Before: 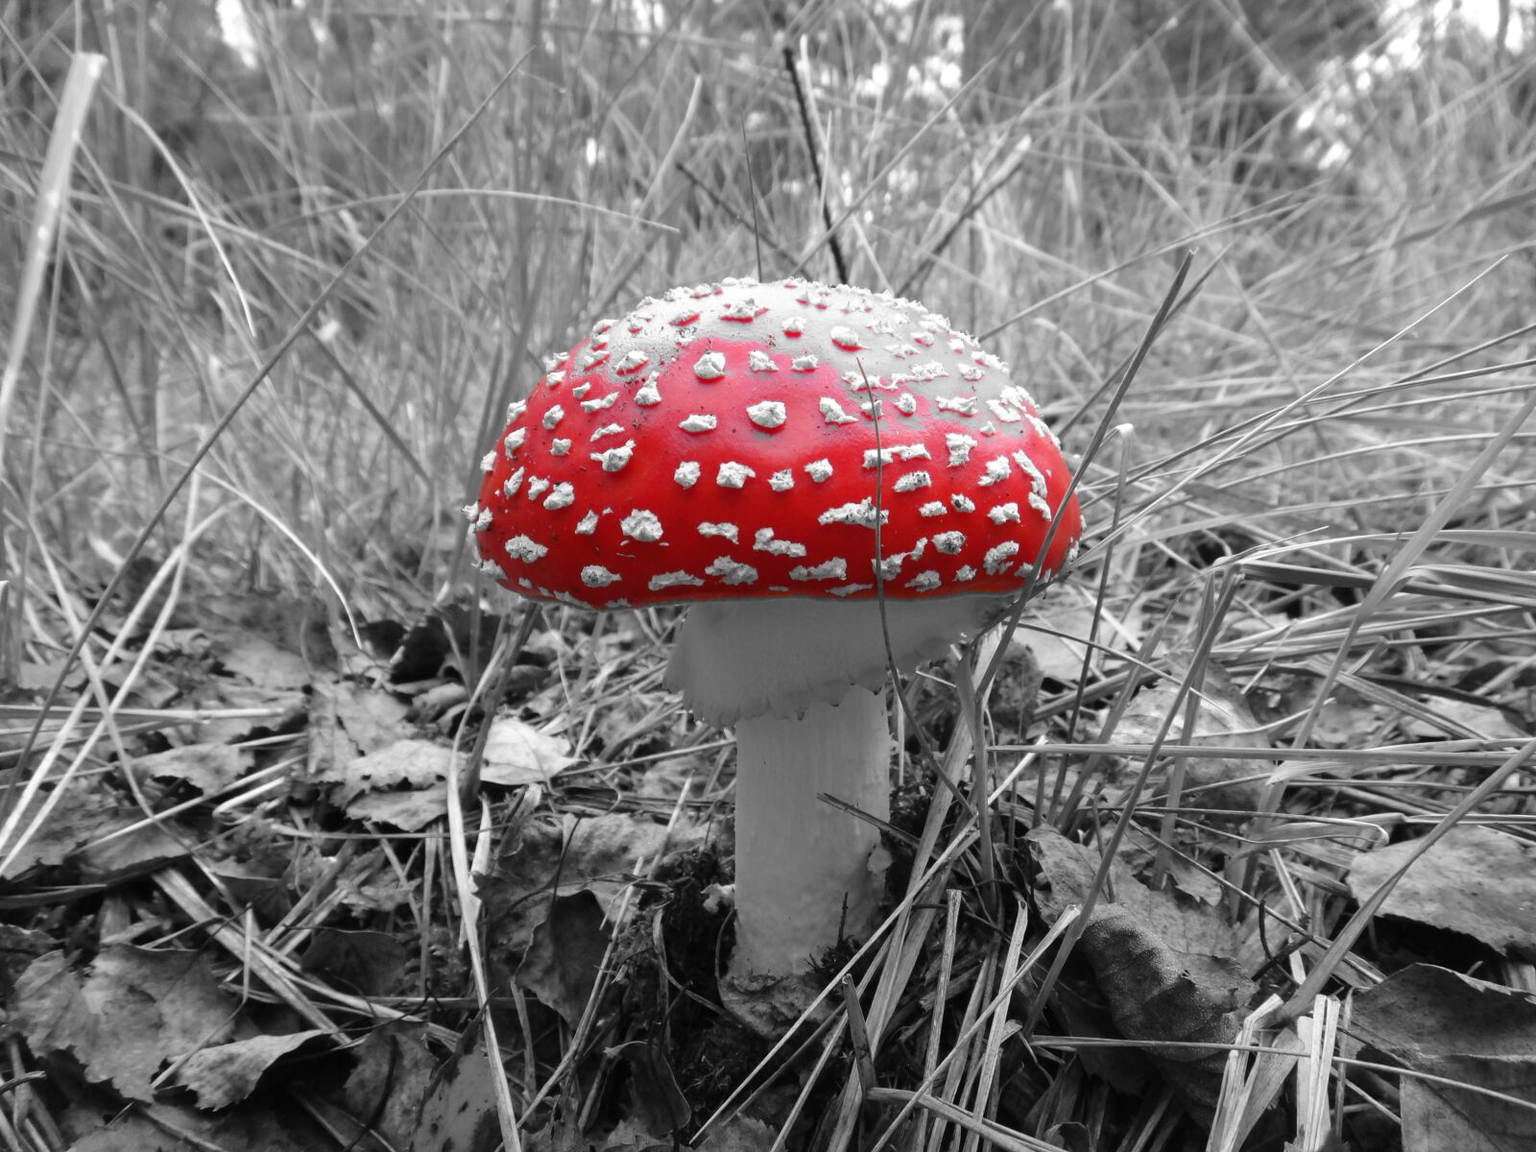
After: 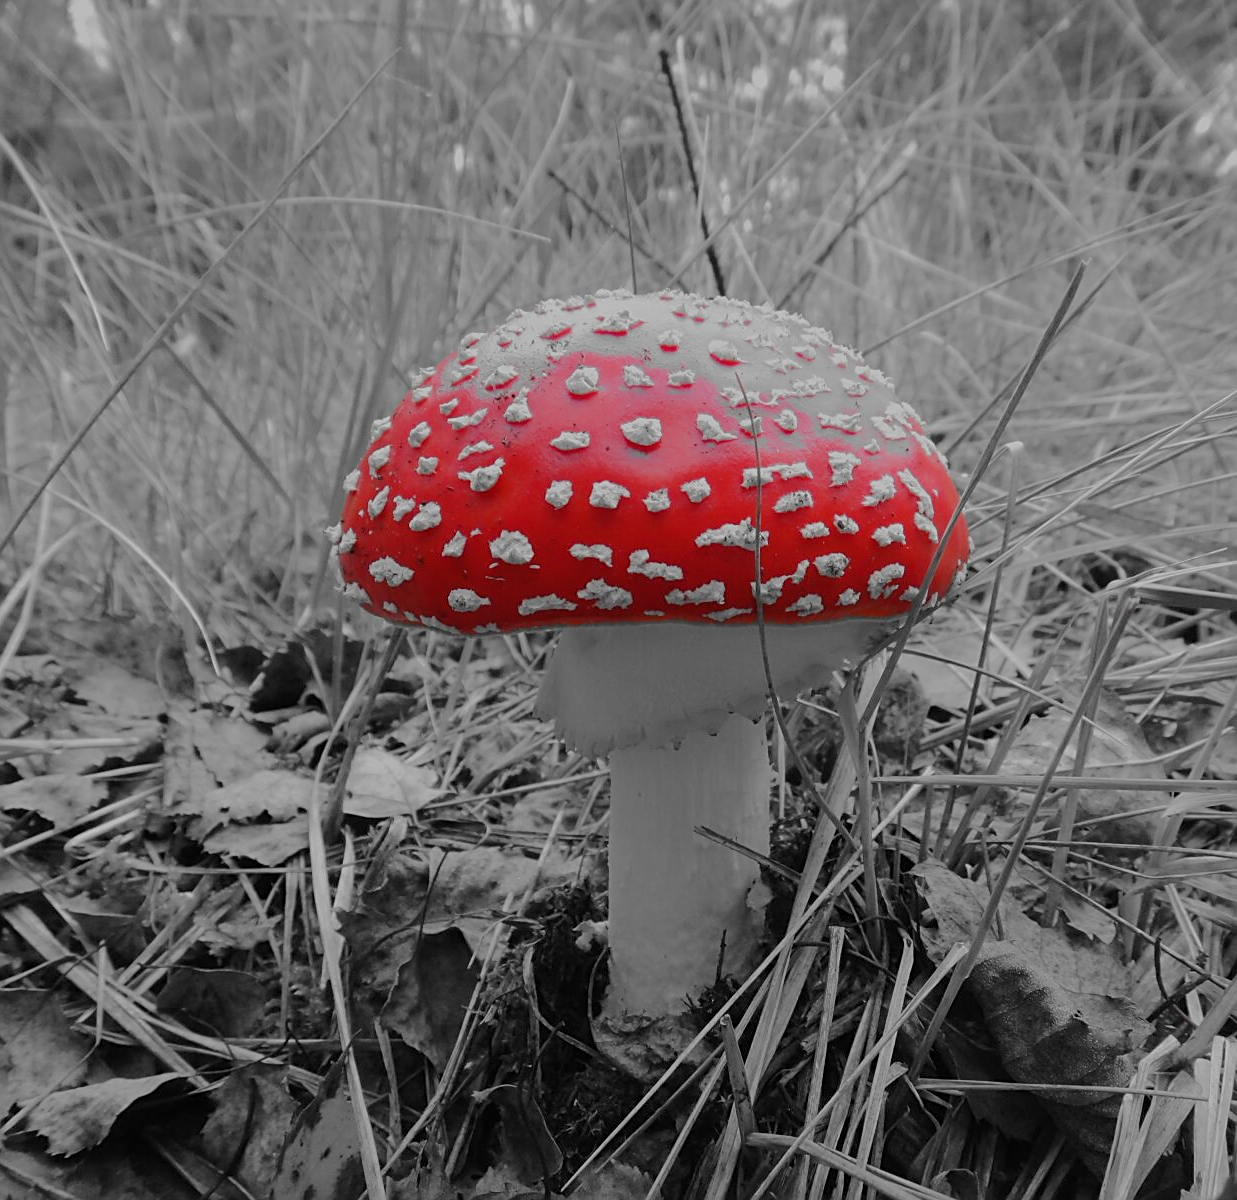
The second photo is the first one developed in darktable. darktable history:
crop: left 9.863%, right 12.807%
sharpen: on, module defaults
tone equalizer: -8 EV -0.024 EV, -7 EV 0.032 EV, -6 EV -0.005 EV, -5 EV 0.006 EV, -4 EV -0.028 EV, -3 EV -0.233 EV, -2 EV -0.636 EV, -1 EV -1 EV, +0 EV -0.946 EV, edges refinement/feathering 500, mask exposure compensation -1.57 EV, preserve details no
